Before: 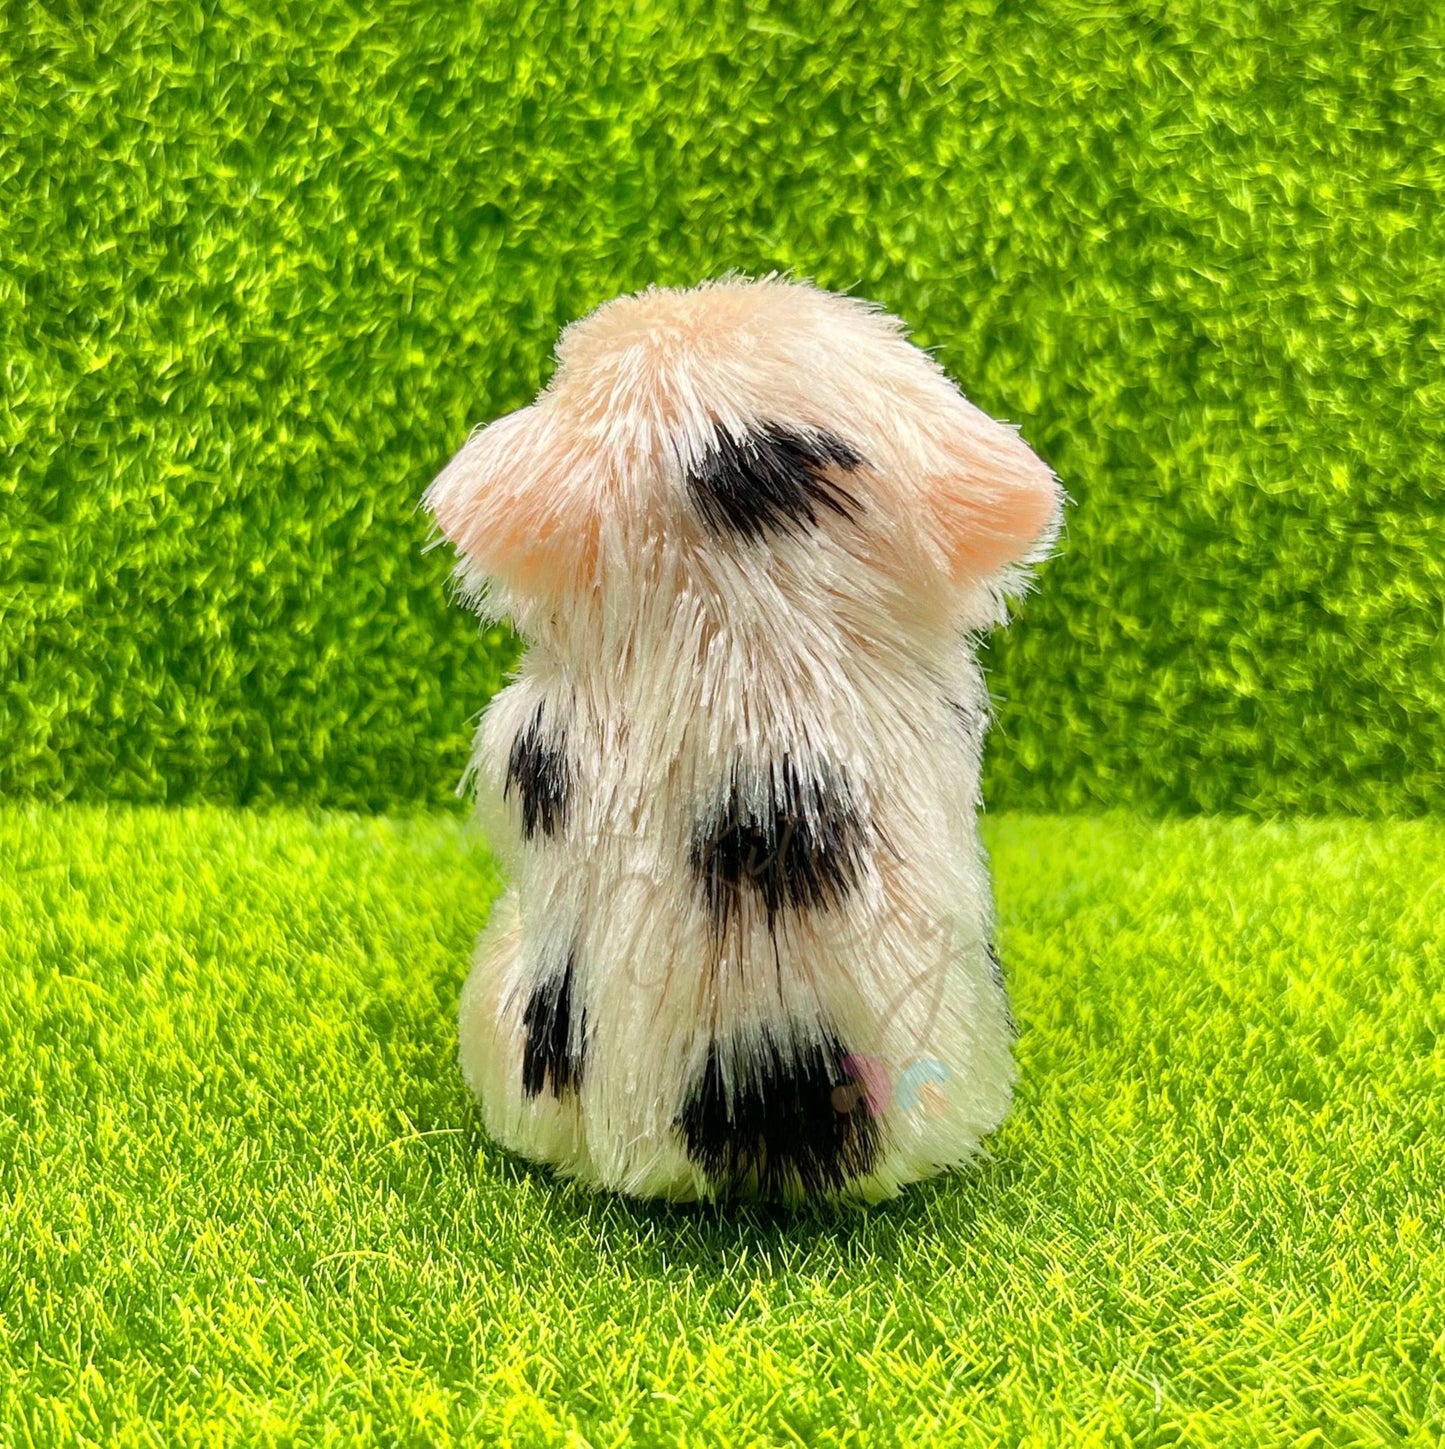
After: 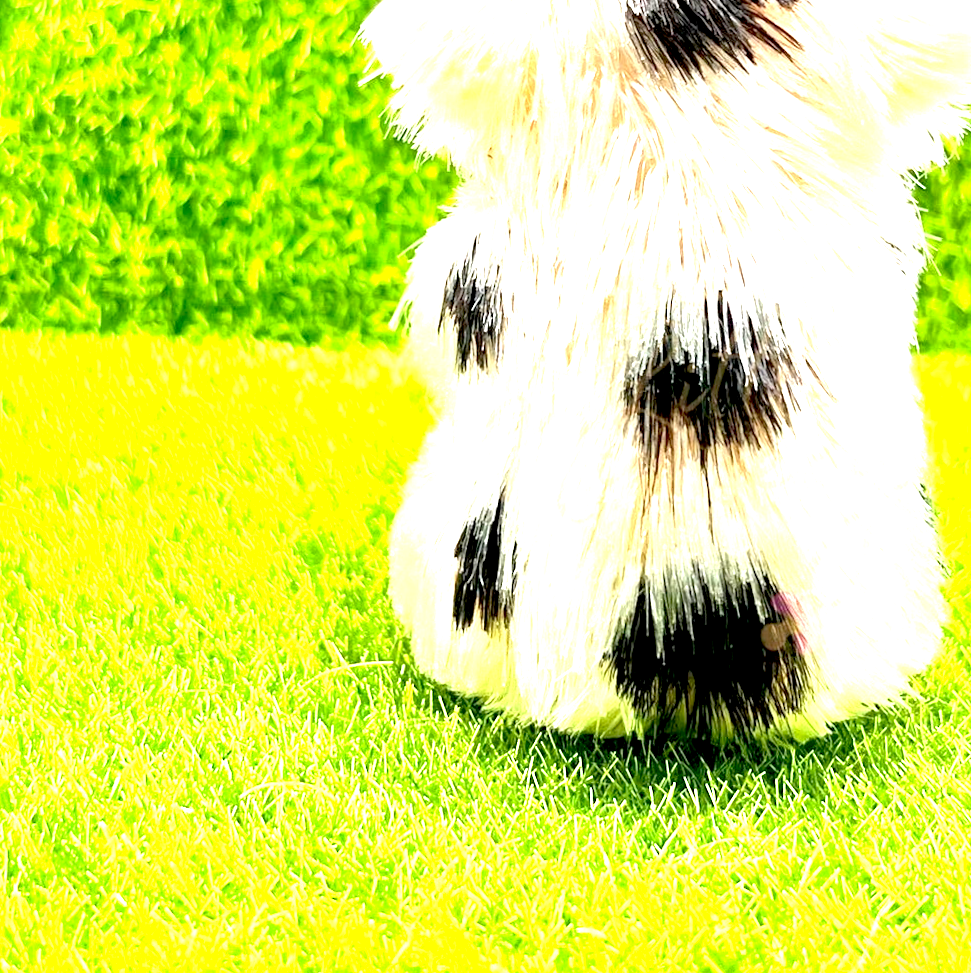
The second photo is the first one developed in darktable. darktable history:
exposure: black level correction 0.005, exposure 2.084 EV, compensate highlight preservation false
crop and rotate: angle -0.82°, left 3.85%, top 31.828%, right 27.992%
tone equalizer: on, module defaults
